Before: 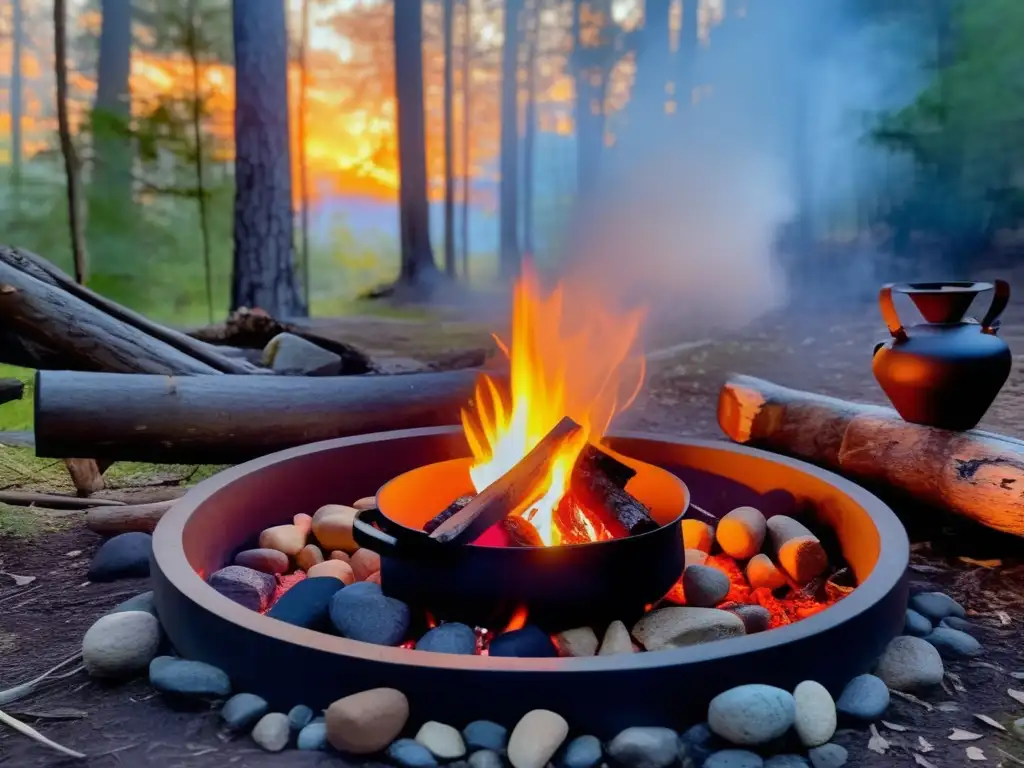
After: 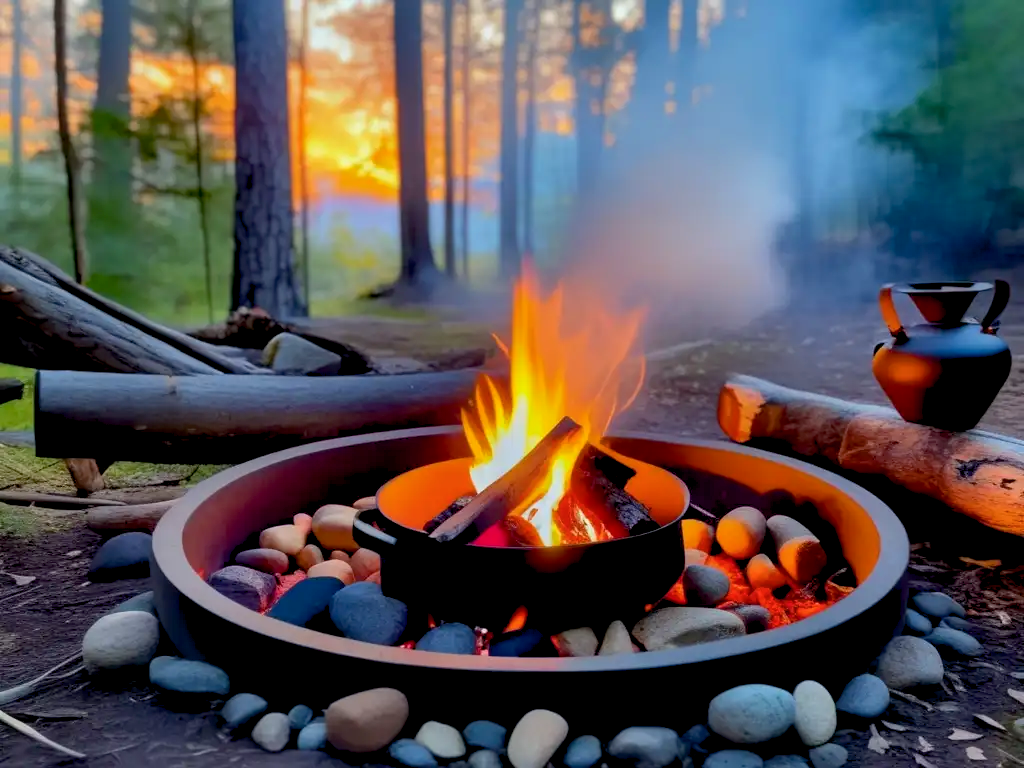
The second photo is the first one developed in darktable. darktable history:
color balance rgb: global offset › luminance -0.841%, perceptual saturation grading › global saturation 0.101%, global vibrance 14.792%
